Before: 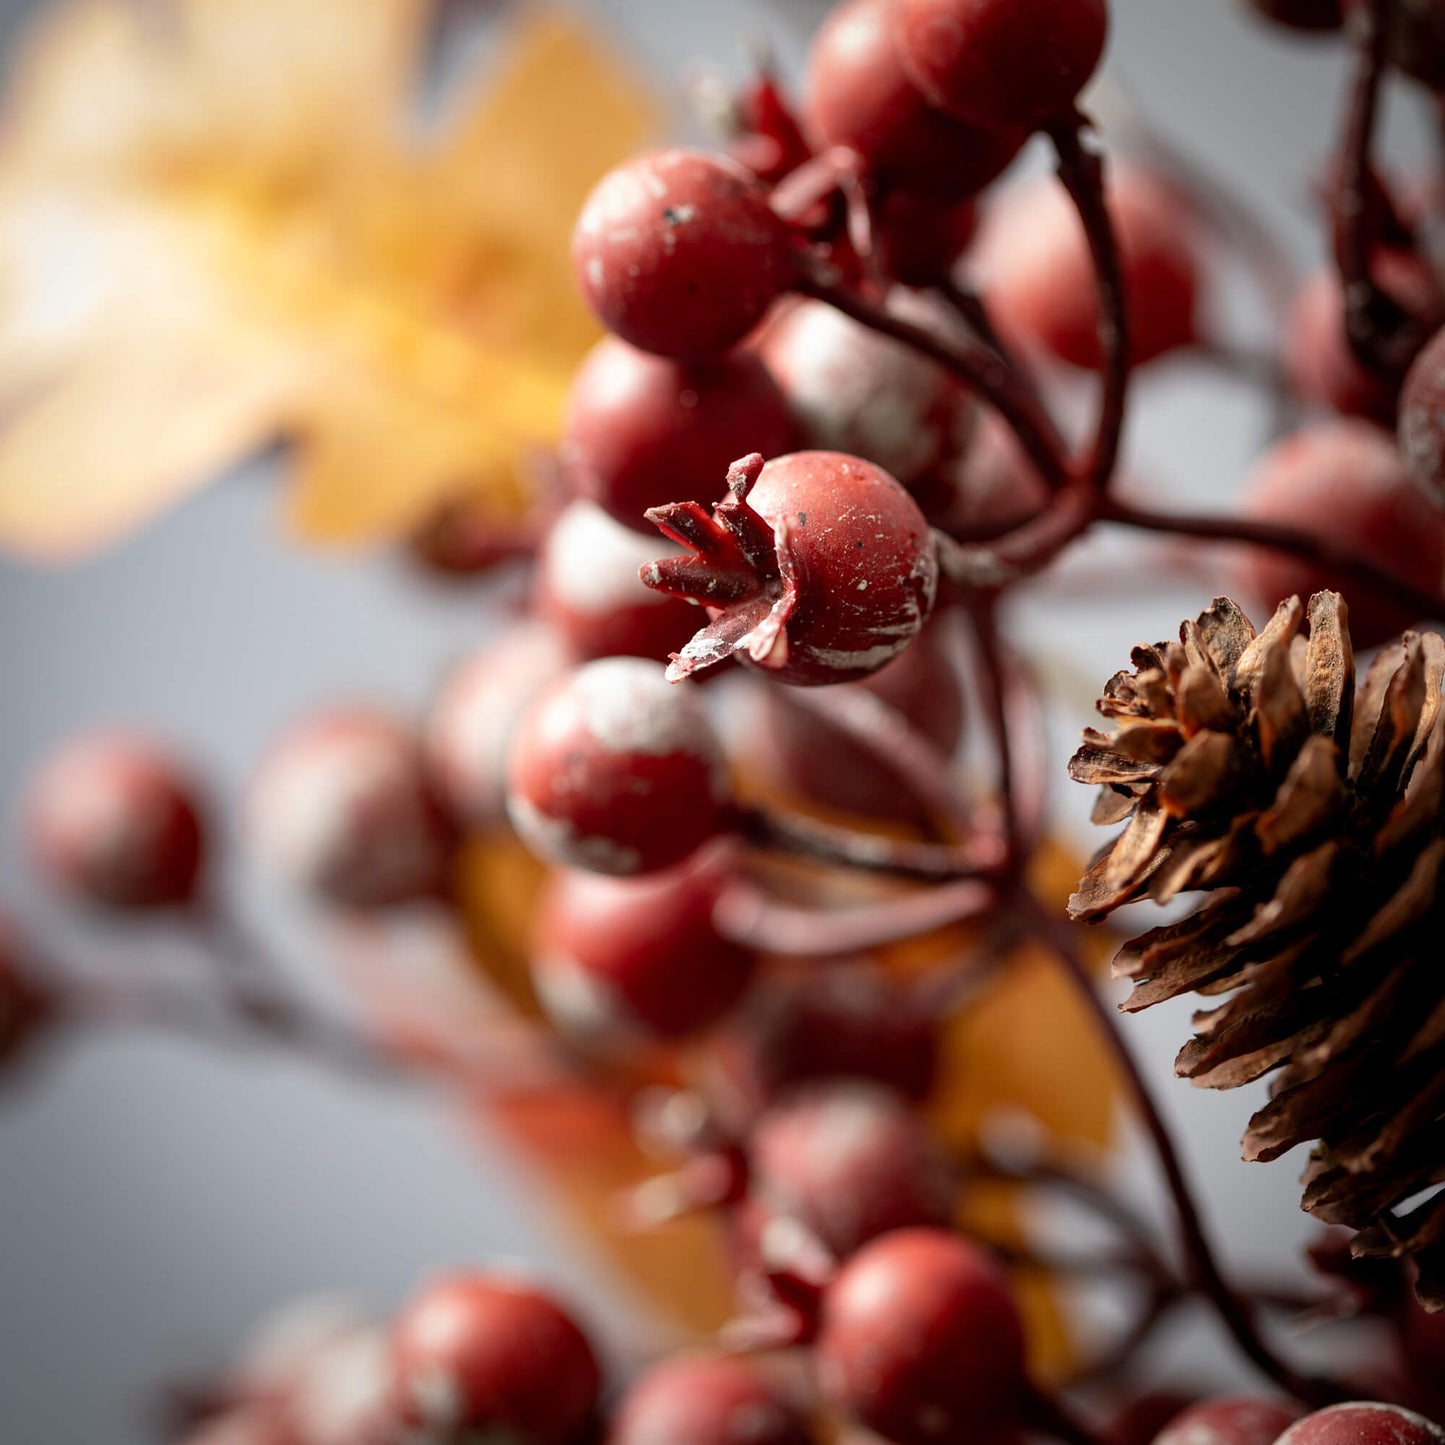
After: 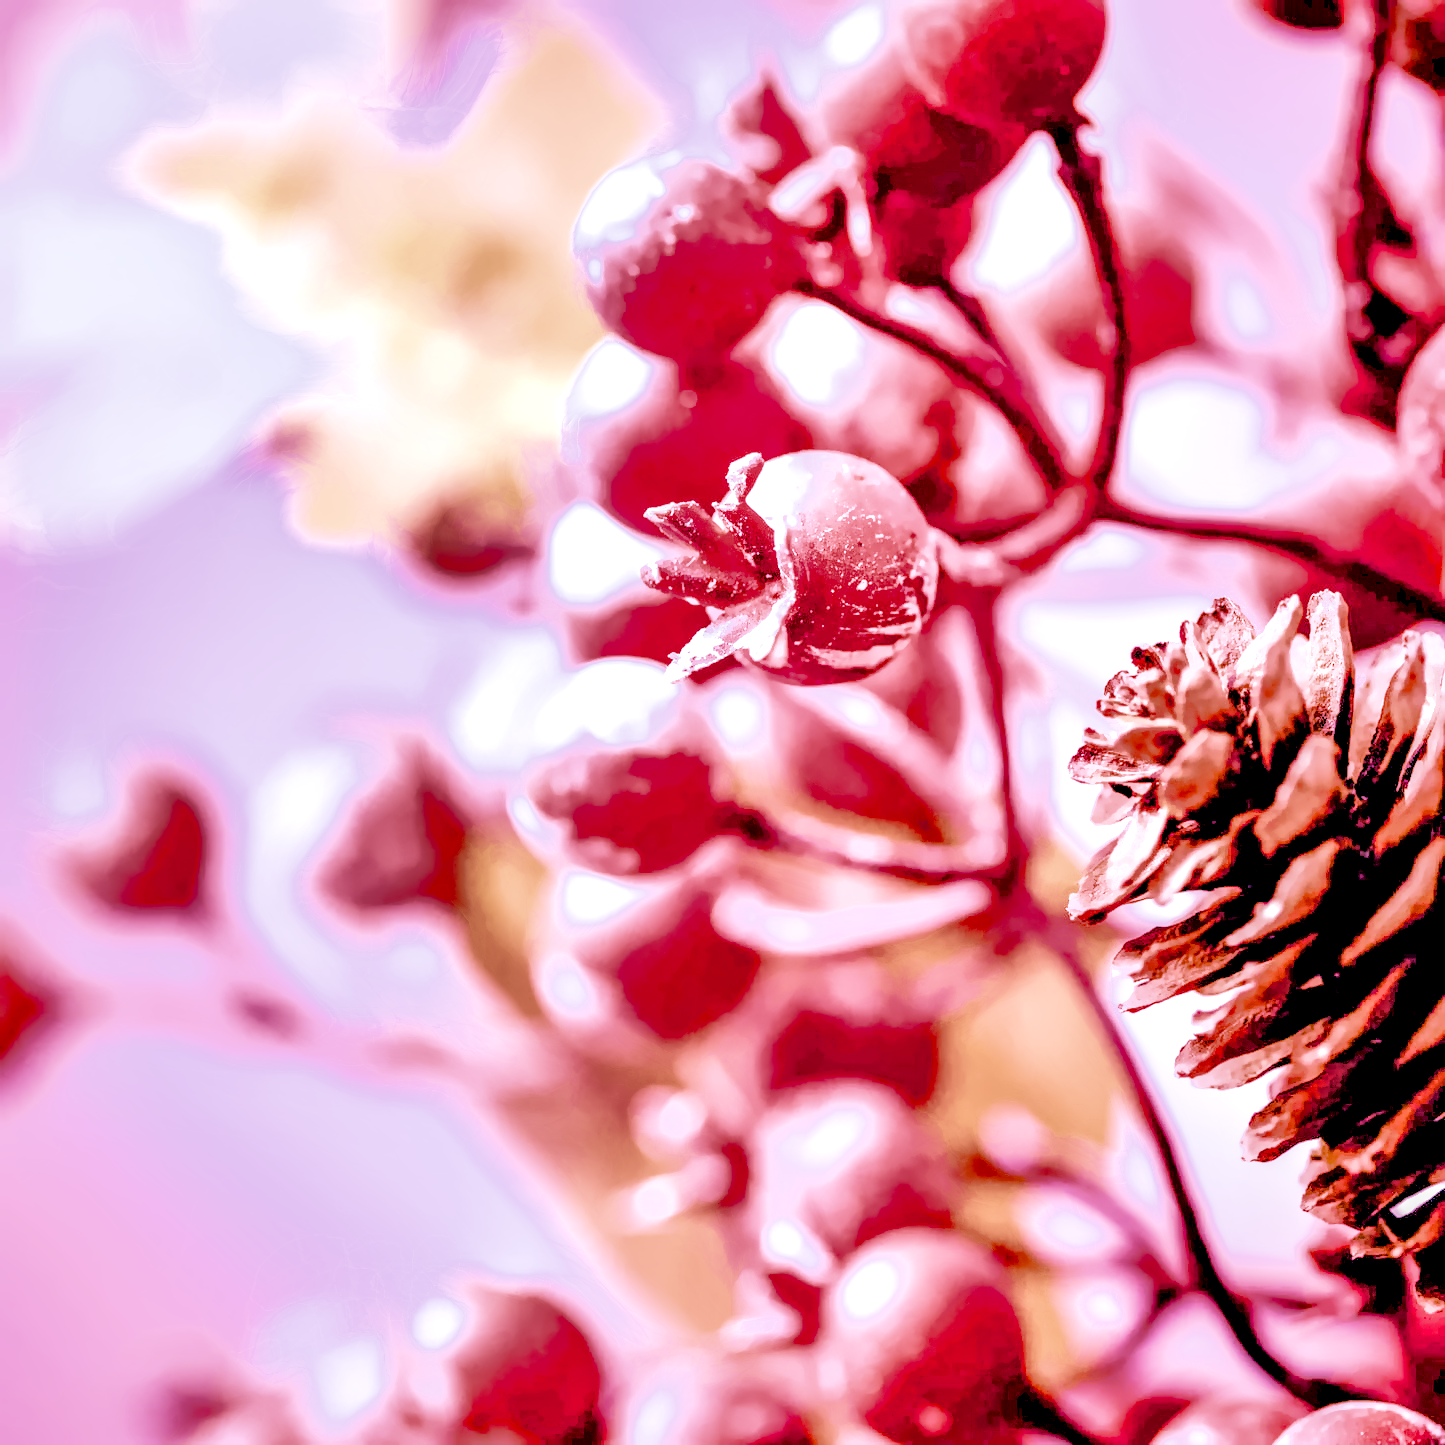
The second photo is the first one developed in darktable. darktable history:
local contrast: highlights 60%, shadows 60%, detail 160%
color calibration: illuminant as shot in camera, x 0.358, y 0.373, temperature 4628.91 K
color balance rgb: perceptual saturation grading › global saturation 35%, perceptual saturation grading › highlights -30%, perceptual saturation grading › shadows 35%, perceptual brilliance grading › global brilliance 3%, perceptual brilliance grading › highlights -3%, perceptual brilliance grading › shadows 3%
denoise (profiled): preserve shadows 1.52, scattering 0.002, a [-1, 0, 0], compensate highlight preservation false
exposure: black level correction 0, exposure 1.1 EV, compensate exposure bias true, compensate highlight preservation false
filmic rgb: black relative exposure -7.65 EV, white relative exposure 4.56 EV, hardness 3.61
haze removal: compatibility mode true, adaptive false
highlight reconstruction: on, module defaults
hot pixels: on, module defaults
lens correction: scale 1, crop 1, focal 16, aperture 5.6, distance 1000, camera "Canon EOS RP", lens "Canon RF 16mm F2.8 STM"
shadows and highlights: shadows 40, highlights -60
white balance: red 2.229, blue 1.46
tone equalizer: -8 EV -0.75 EV, -7 EV -0.7 EV, -6 EV -0.6 EV, -5 EV -0.4 EV, -3 EV 0.4 EV, -2 EV 0.6 EV, -1 EV 0.7 EV, +0 EV 0.75 EV, edges refinement/feathering 500, mask exposure compensation -1.57 EV, preserve details no
velvia: strength 45%
contrast equalizer "clarity": octaves 7, y [[0.6 ×6], [0.55 ×6], [0 ×6], [0 ×6], [0 ×6]]
